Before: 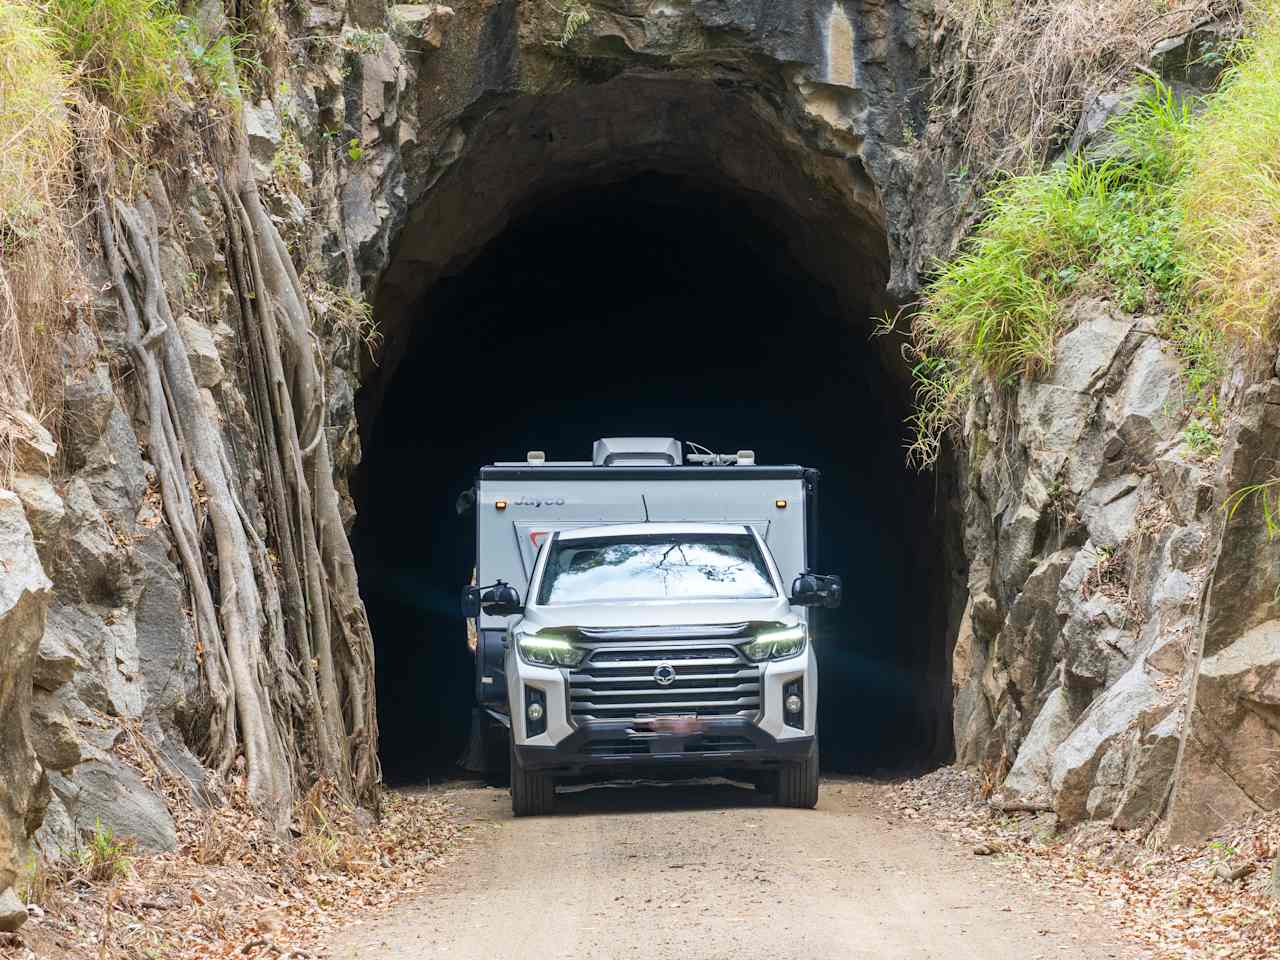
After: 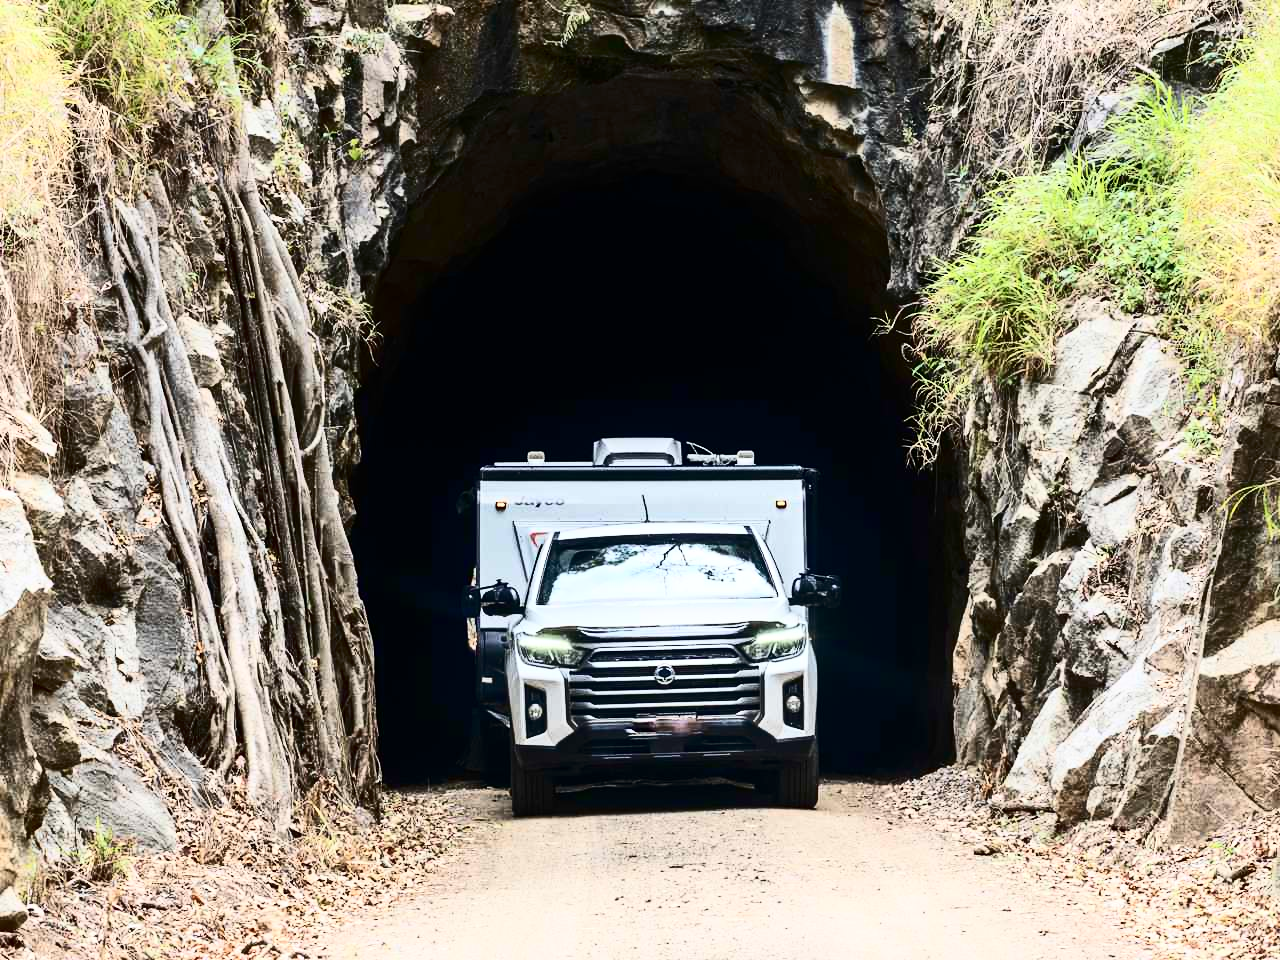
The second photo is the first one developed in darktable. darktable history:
contrast brightness saturation: contrast 0.511, saturation -0.082
